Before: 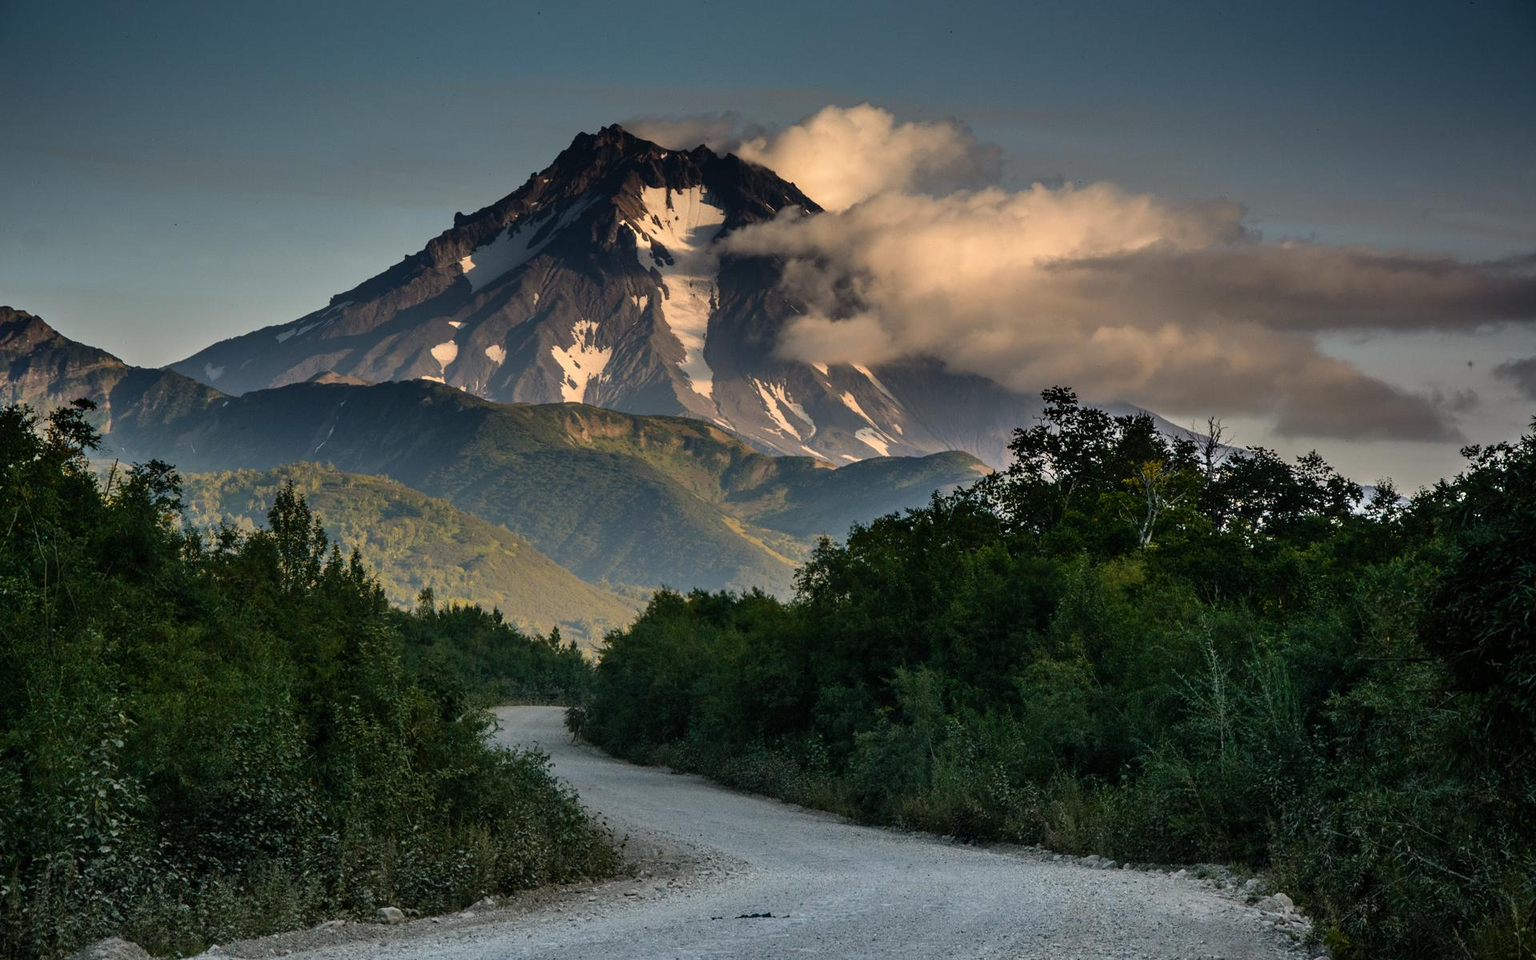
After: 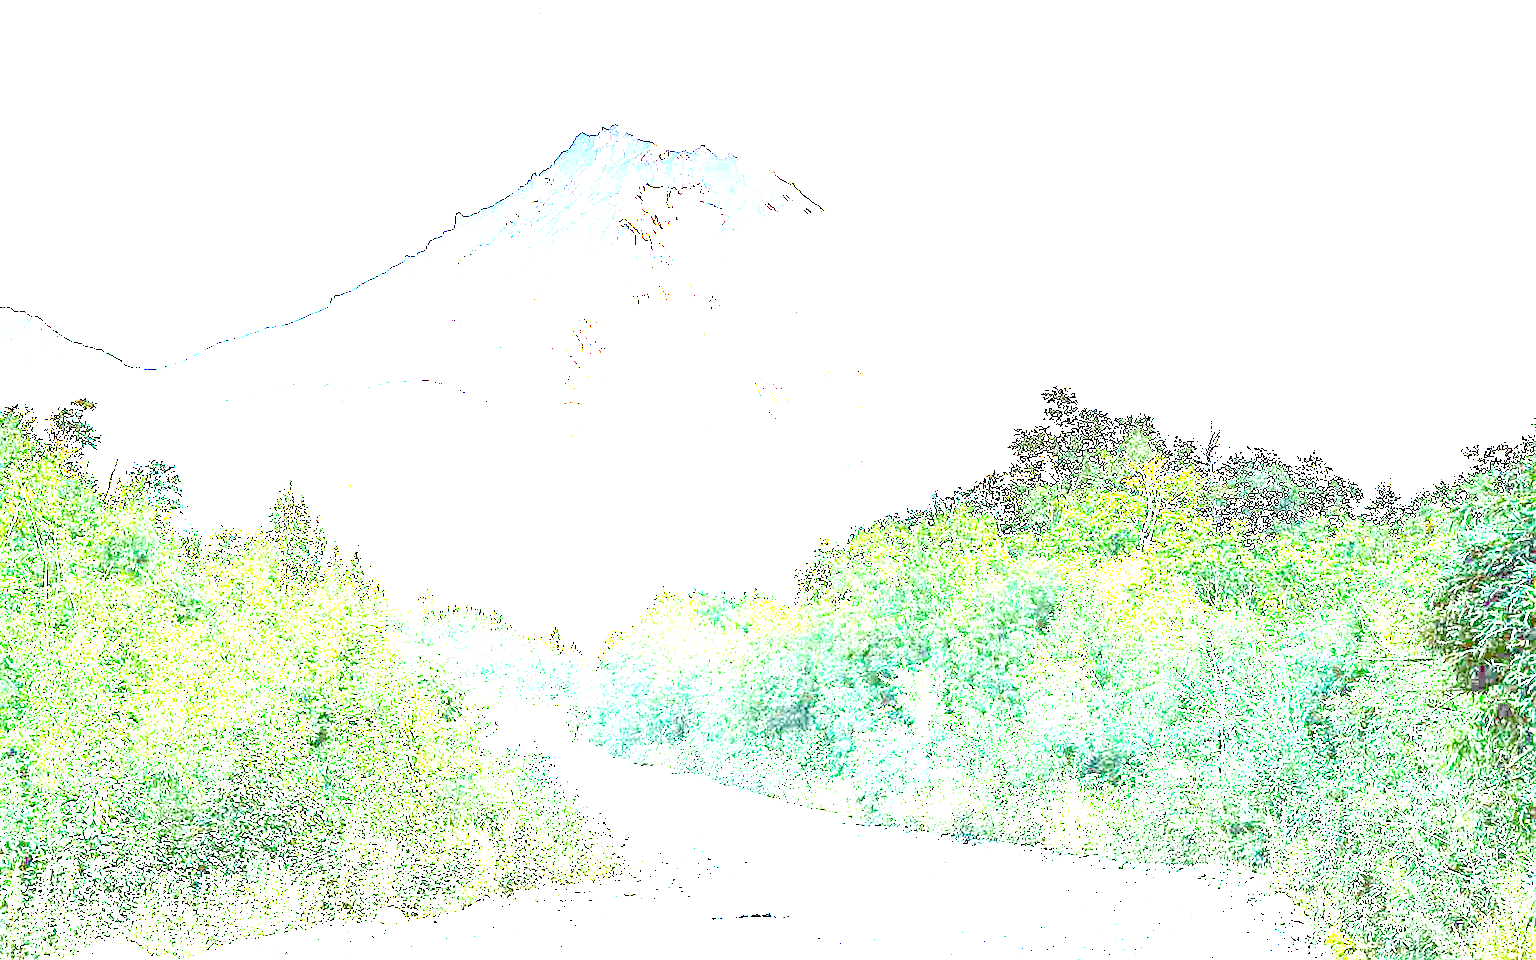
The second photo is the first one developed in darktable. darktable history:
exposure: exposure 8 EV, compensate highlight preservation false
white balance: red 0.986, blue 1.01
sharpen: on, module defaults
